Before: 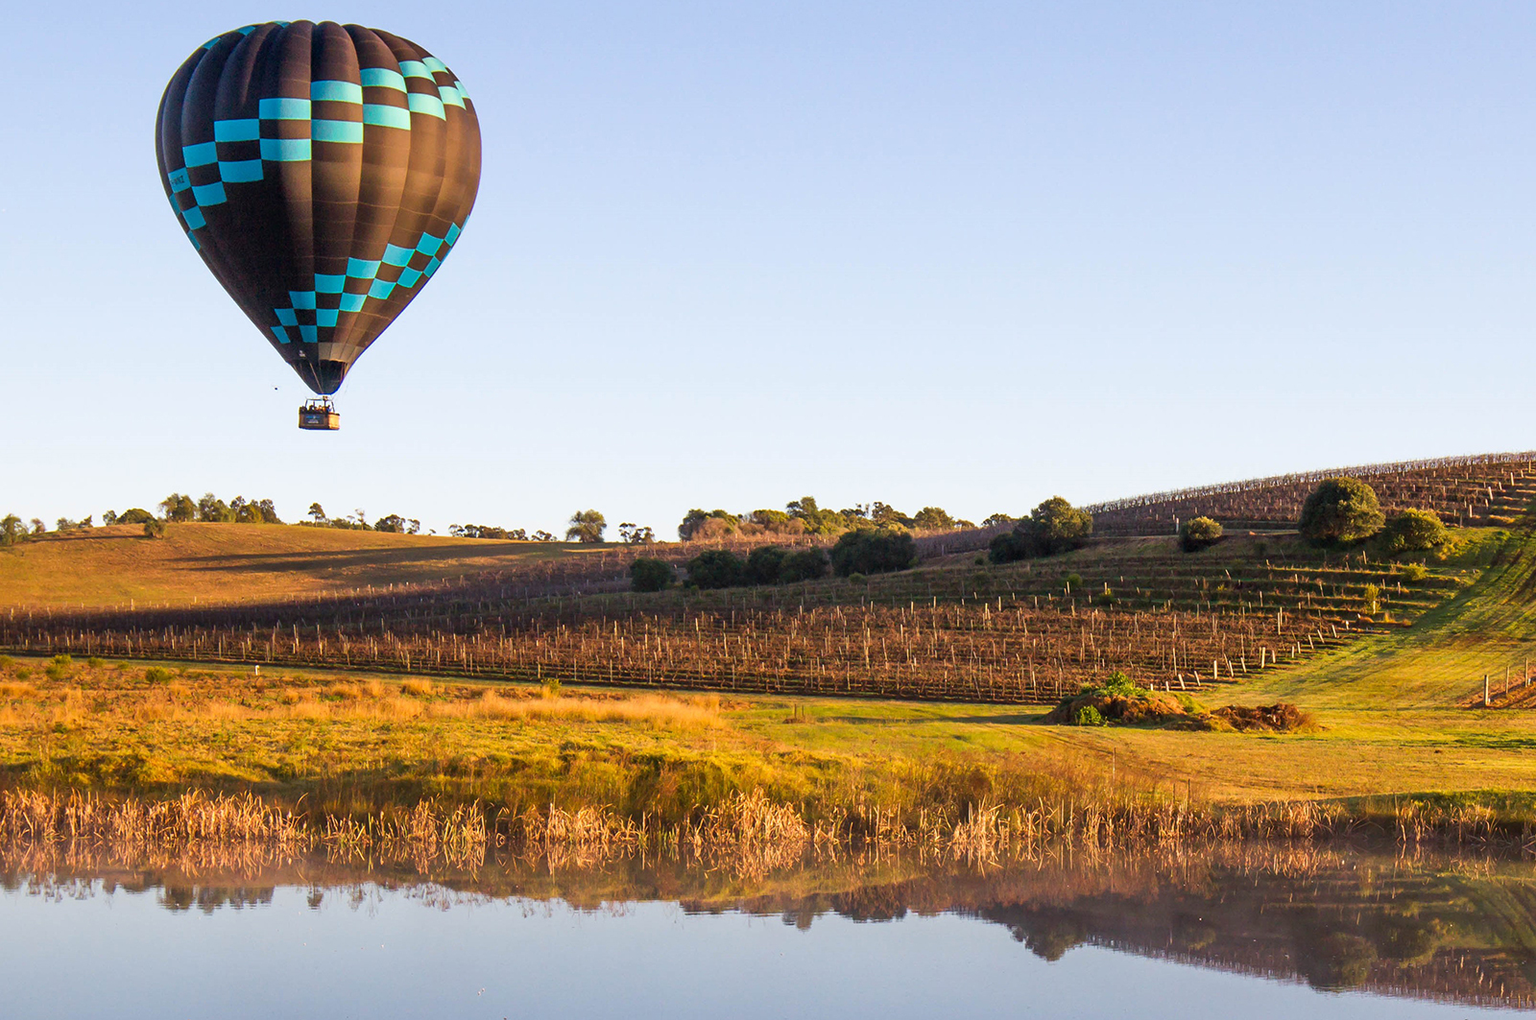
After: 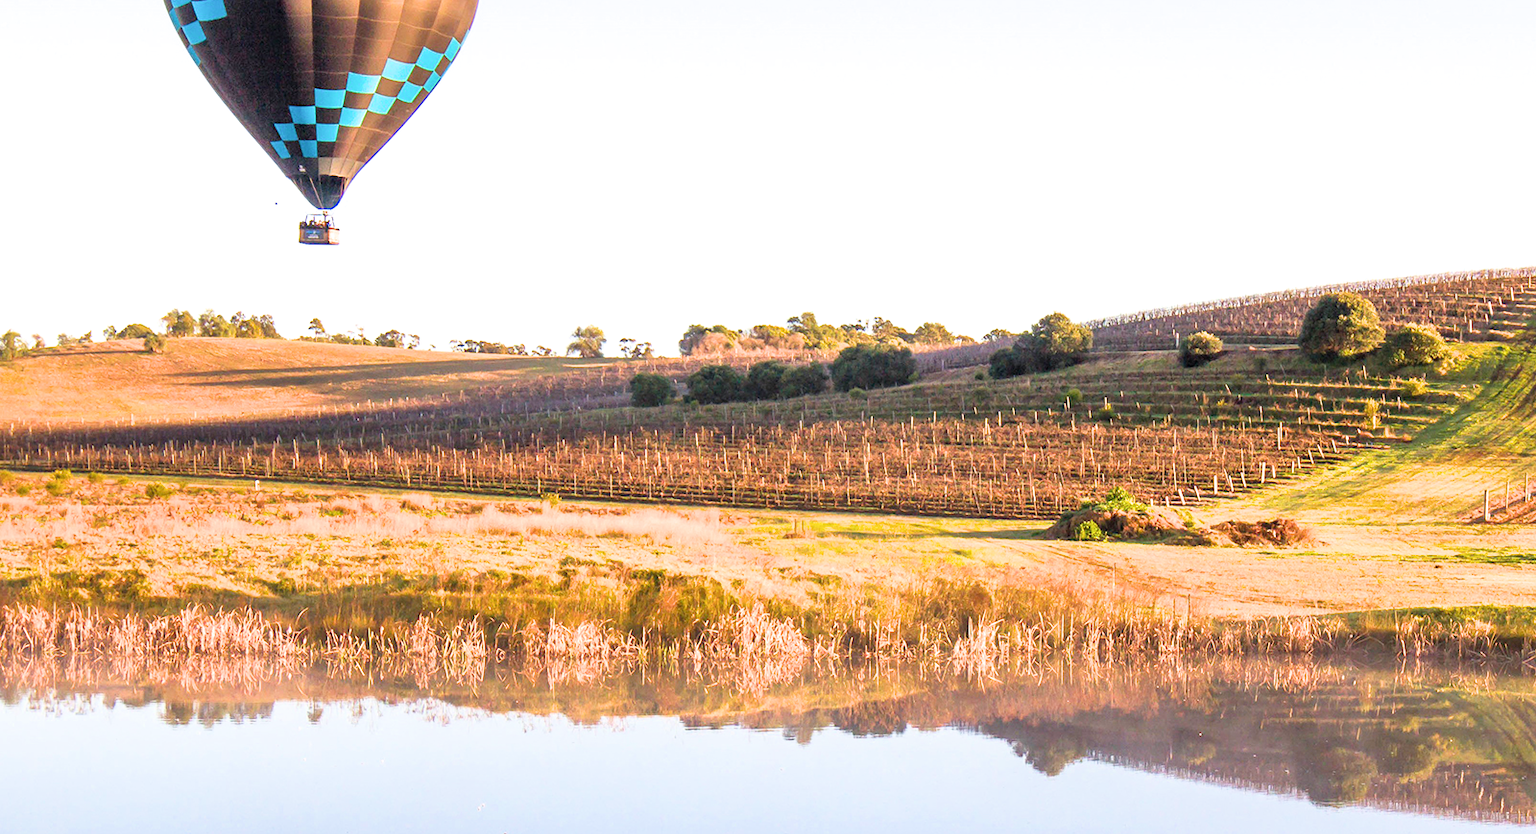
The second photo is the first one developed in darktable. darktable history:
exposure: black level correction 0, exposure 1.664 EV, compensate highlight preservation false
crop and rotate: top 18.169%
filmic rgb: middle gray luminance 18.37%, black relative exposure -11.16 EV, white relative exposure 3.69 EV, threshold 2.94 EV, target black luminance 0%, hardness 5.81, latitude 58.31%, contrast 0.964, shadows ↔ highlights balance 49.26%, enable highlight reconstruction true
